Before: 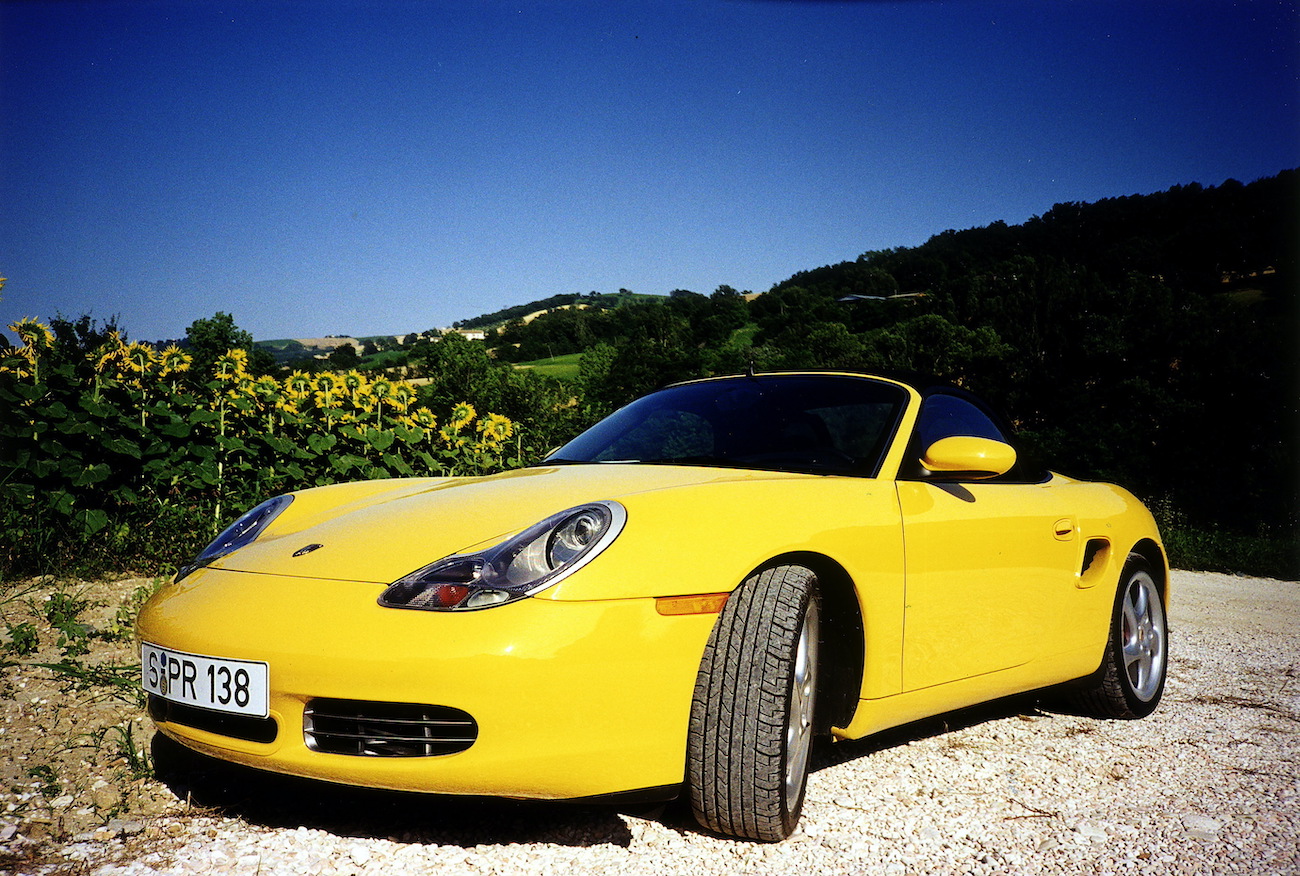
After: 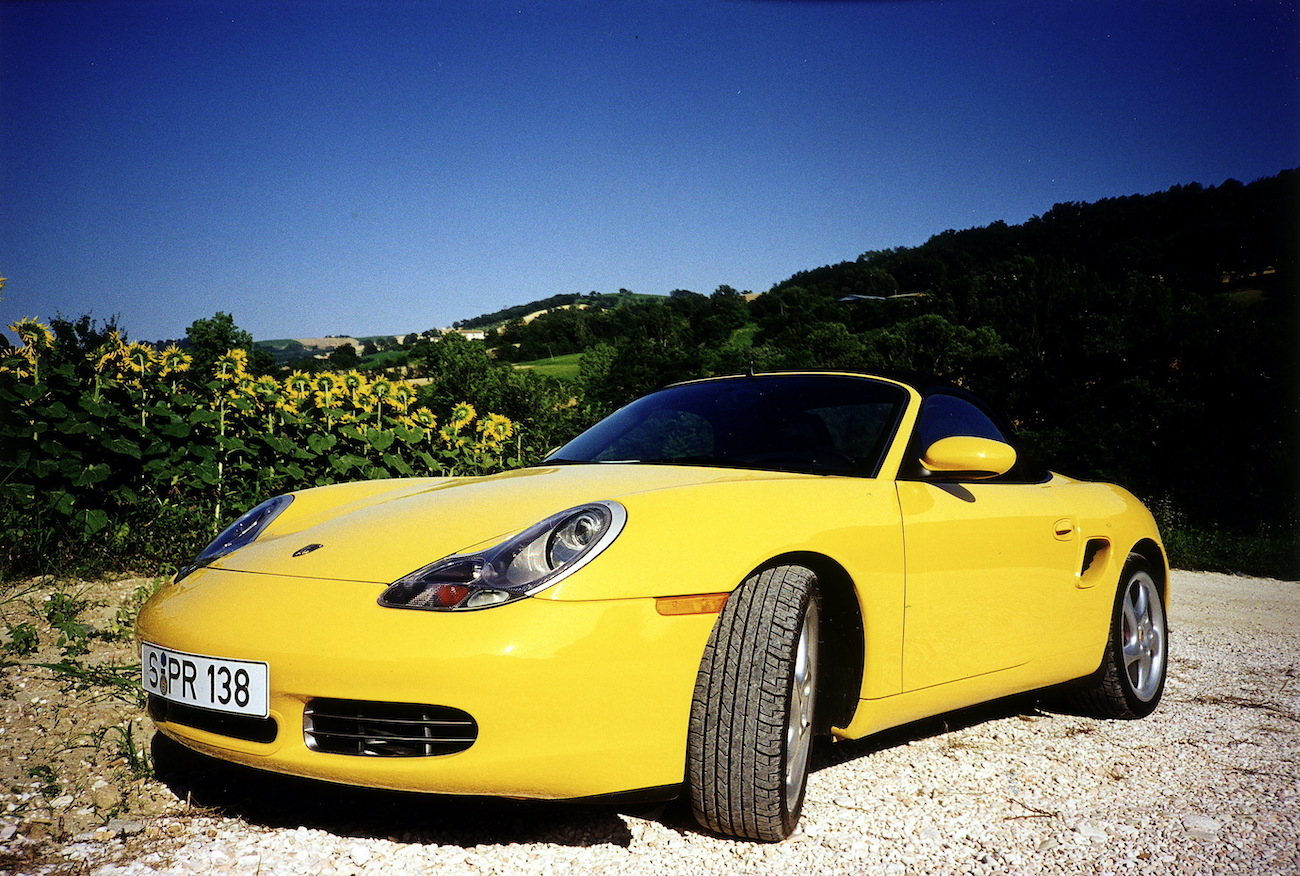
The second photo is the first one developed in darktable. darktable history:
contrast brightness saturation: contrast 0.006, saturation -0.06
